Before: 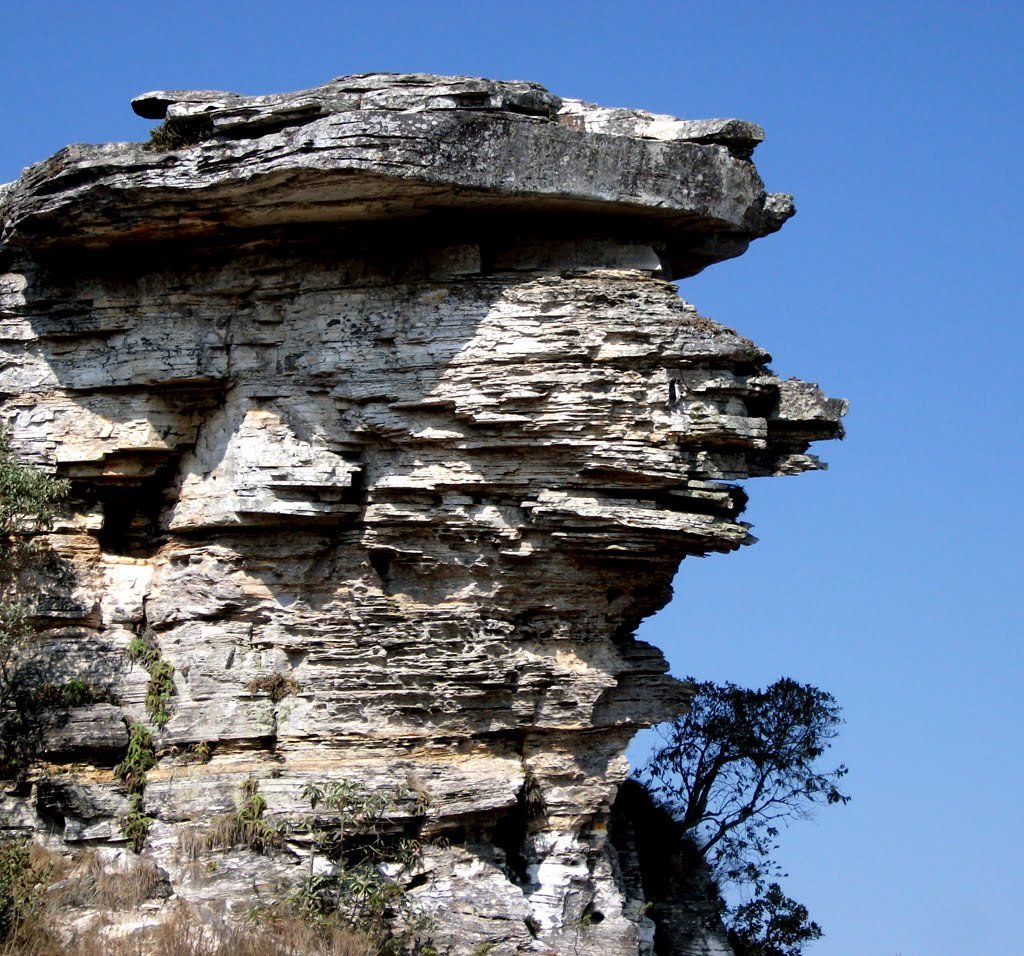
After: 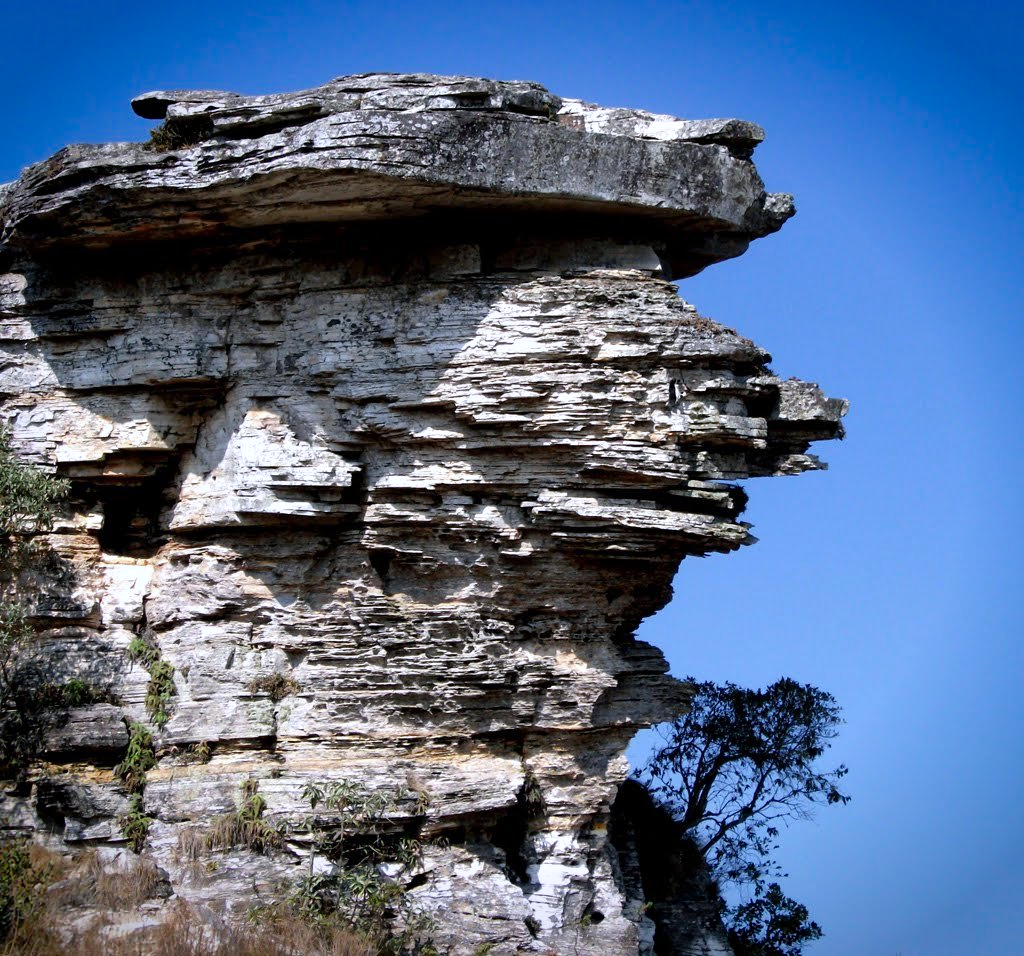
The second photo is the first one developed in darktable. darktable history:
tone equalizer: on, module defaults
vignetting: fall-off start 88.53%, fall-off radius 44.2%, saturation 0.376, width/height ratio 1.161
color calibration: illuminant as shot in camera, x 0.358, y 0.373, temperature 4628.91 K
